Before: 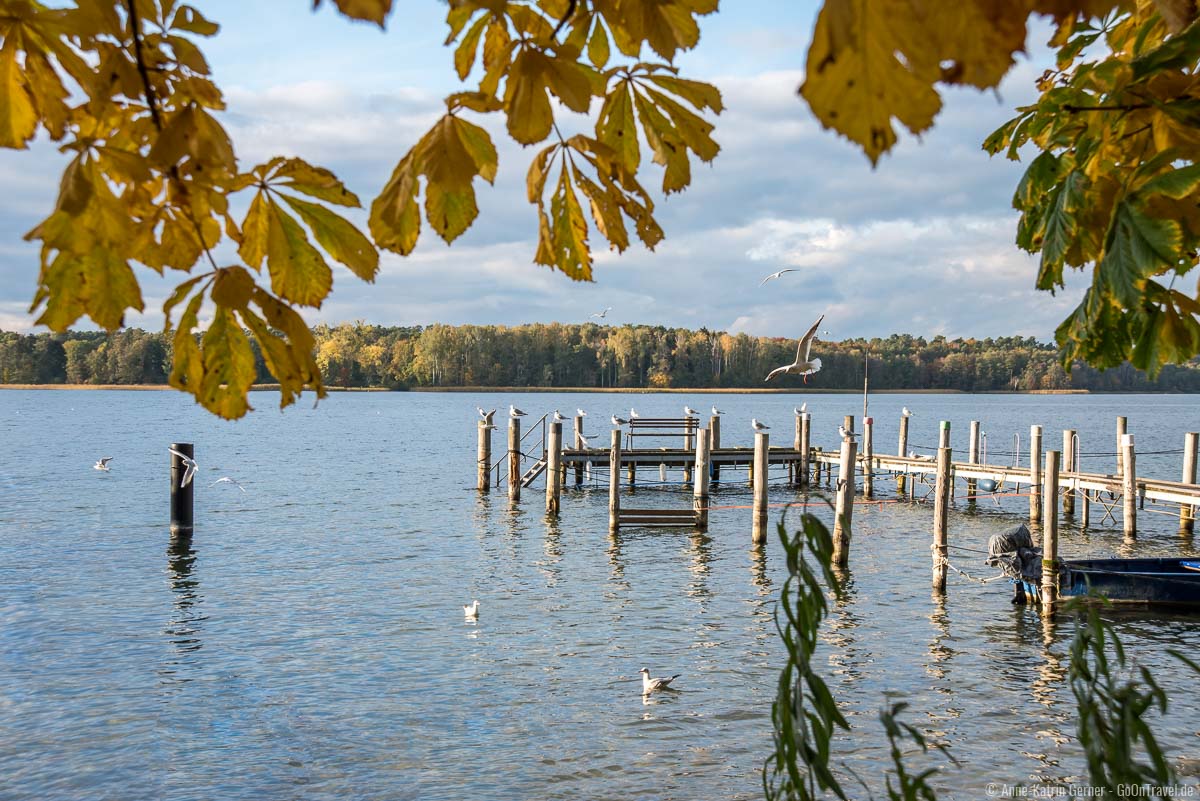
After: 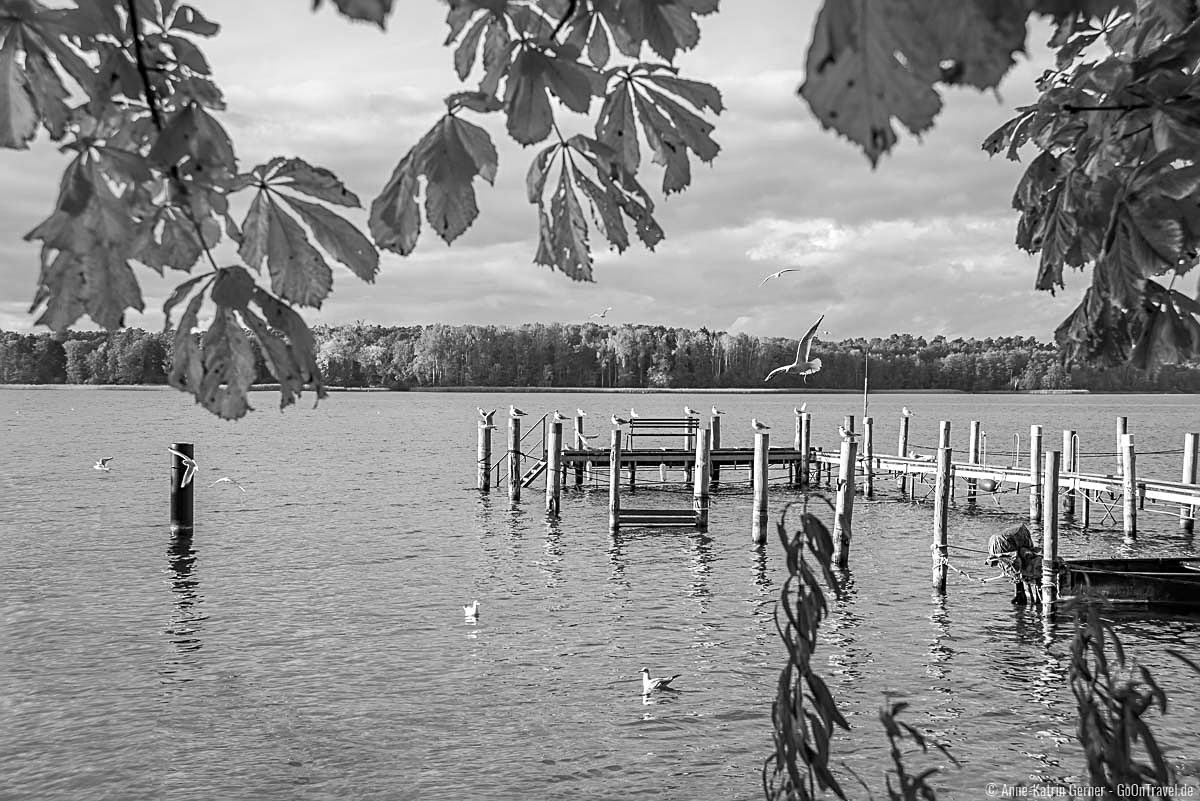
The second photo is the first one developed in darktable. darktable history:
sharpen: on, module defaults
monochrome: on, module defaults
